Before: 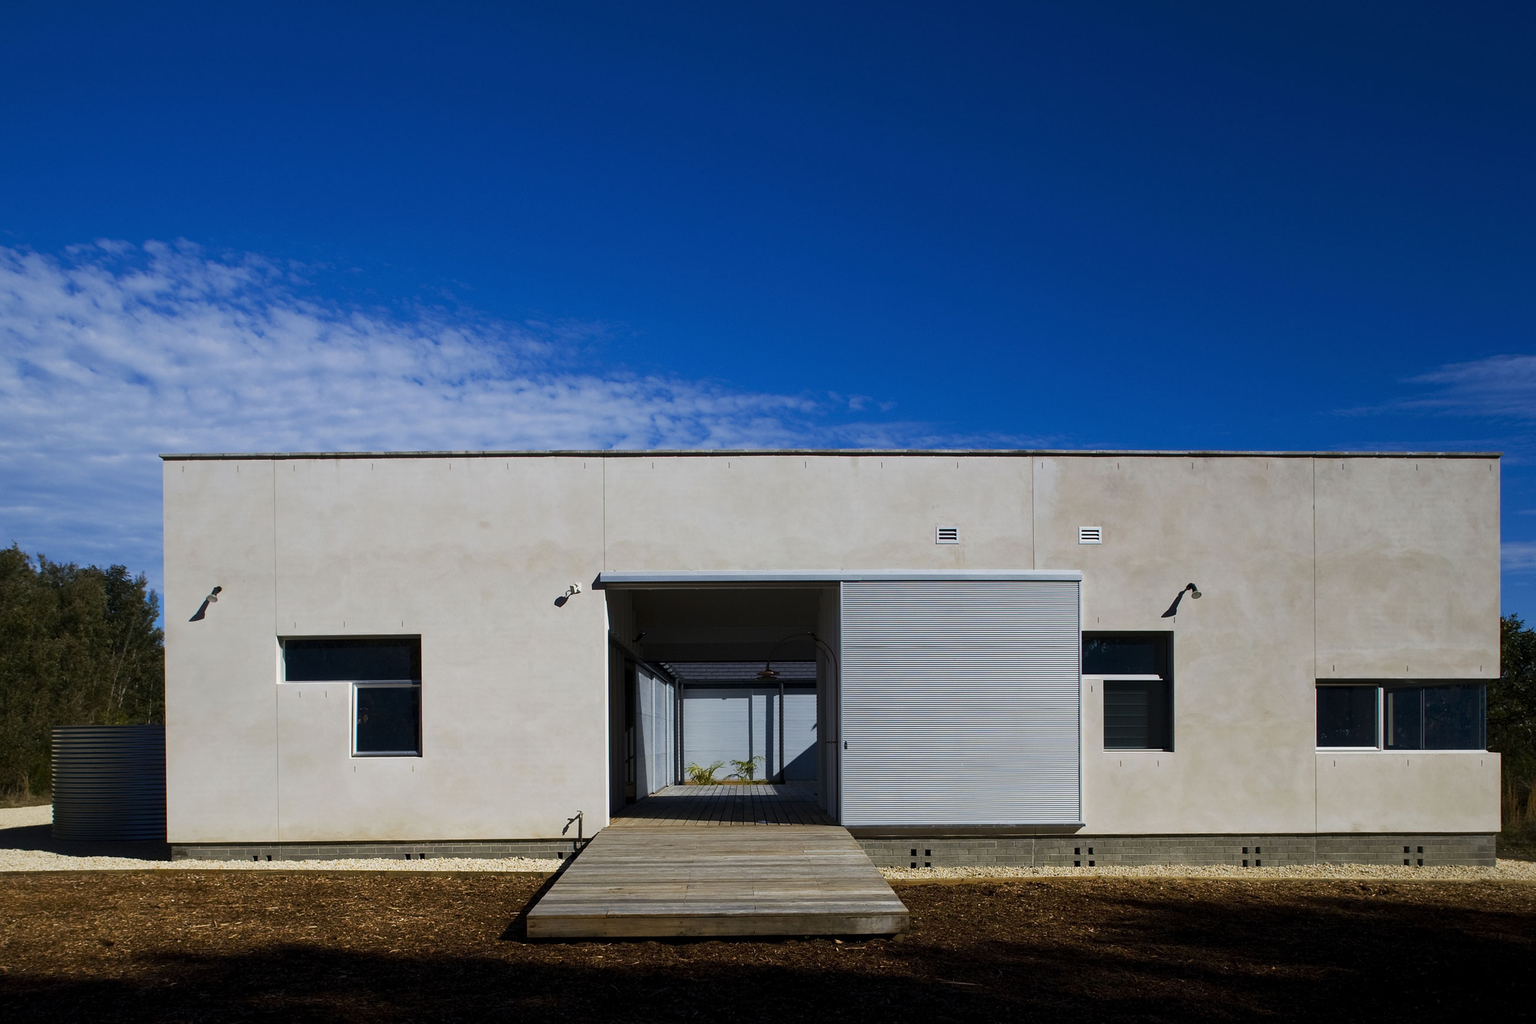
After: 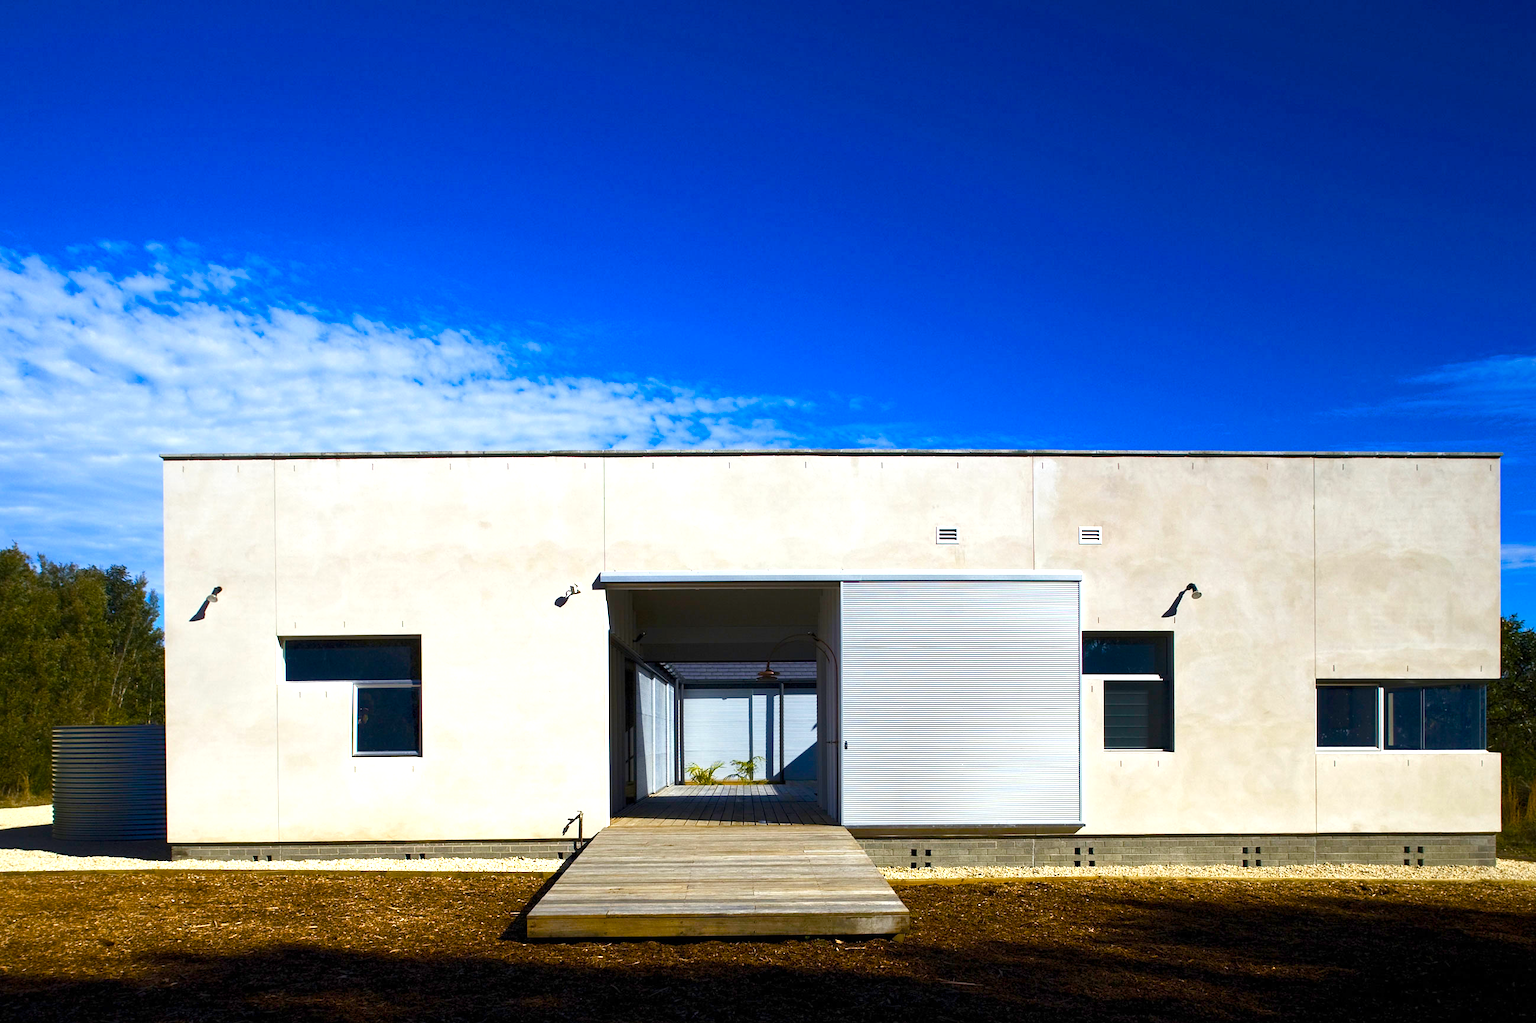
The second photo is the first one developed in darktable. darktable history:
contrast brightness saturation: saturation -0.045
exposure: exposure 1 EV, compensate highlight preservation false
color balance rgb: highlights gain › luminance 6.415%, highlights gain › chroma 1.208%, highlights gain › hue 91.85°, linear chroma grading › global chroma 25.512%, perceptual saturation grading › global saturation 20%, perceptual saturation grading › highlights -25.915%, perceptual saturation grading › shadows 49.503%
